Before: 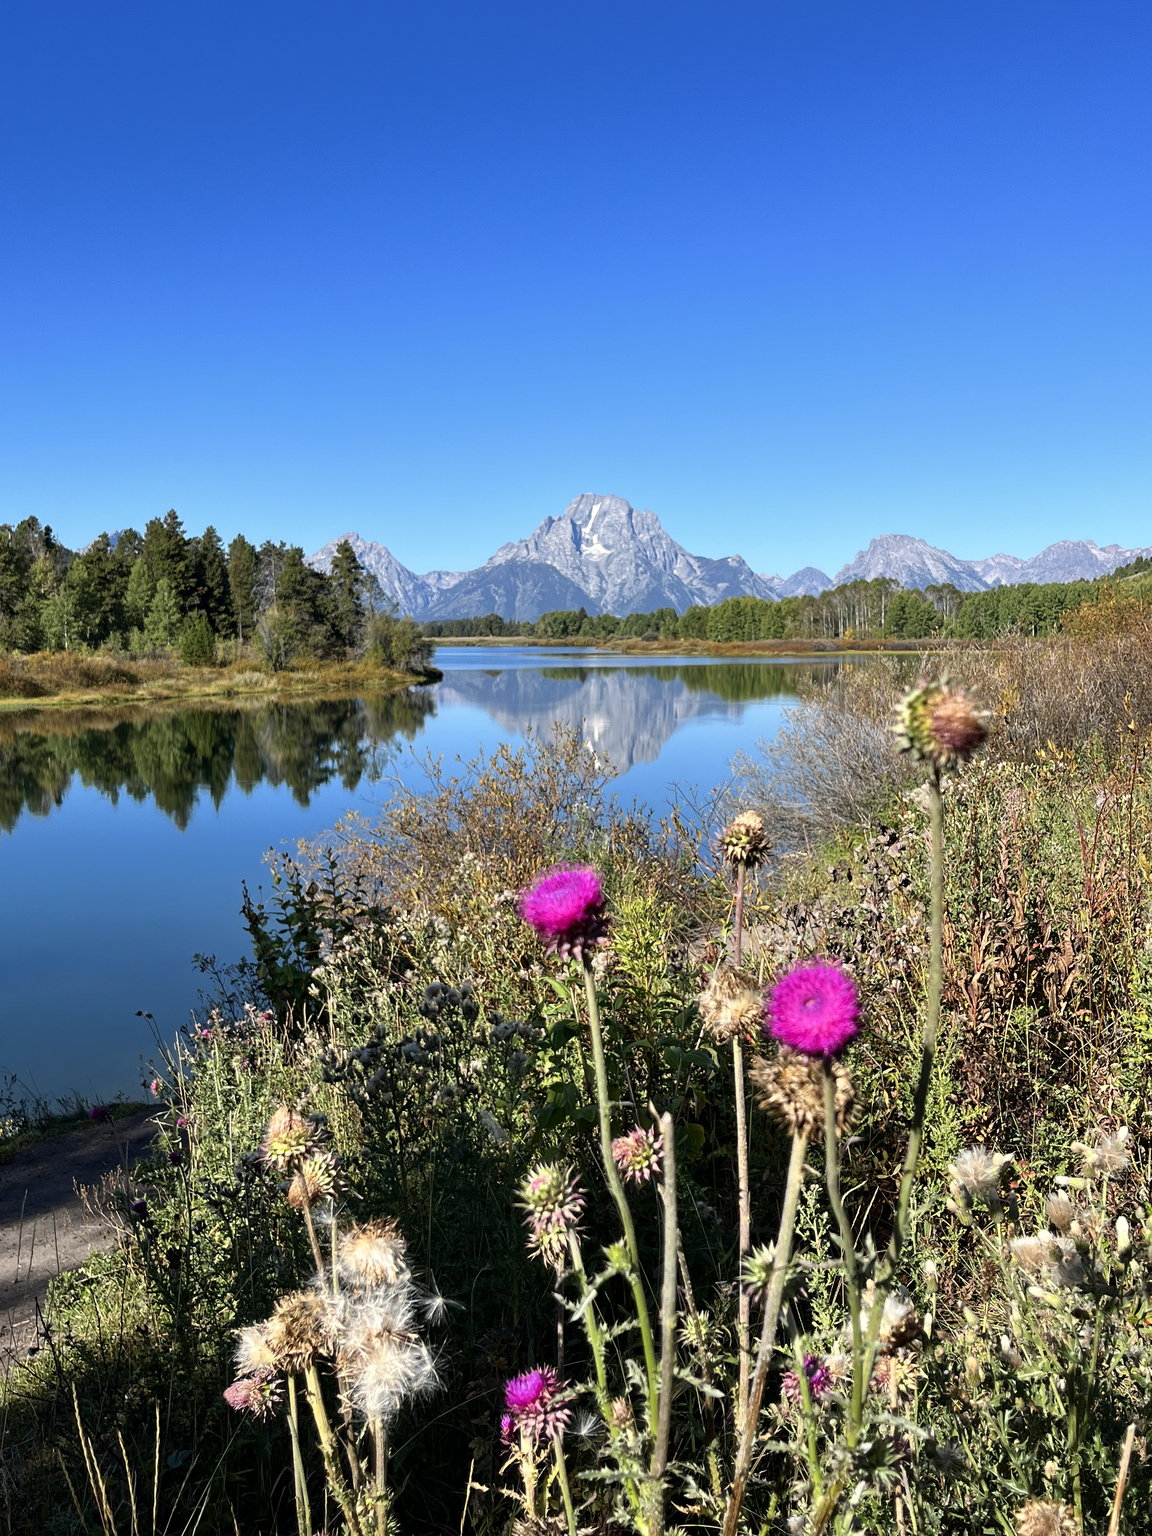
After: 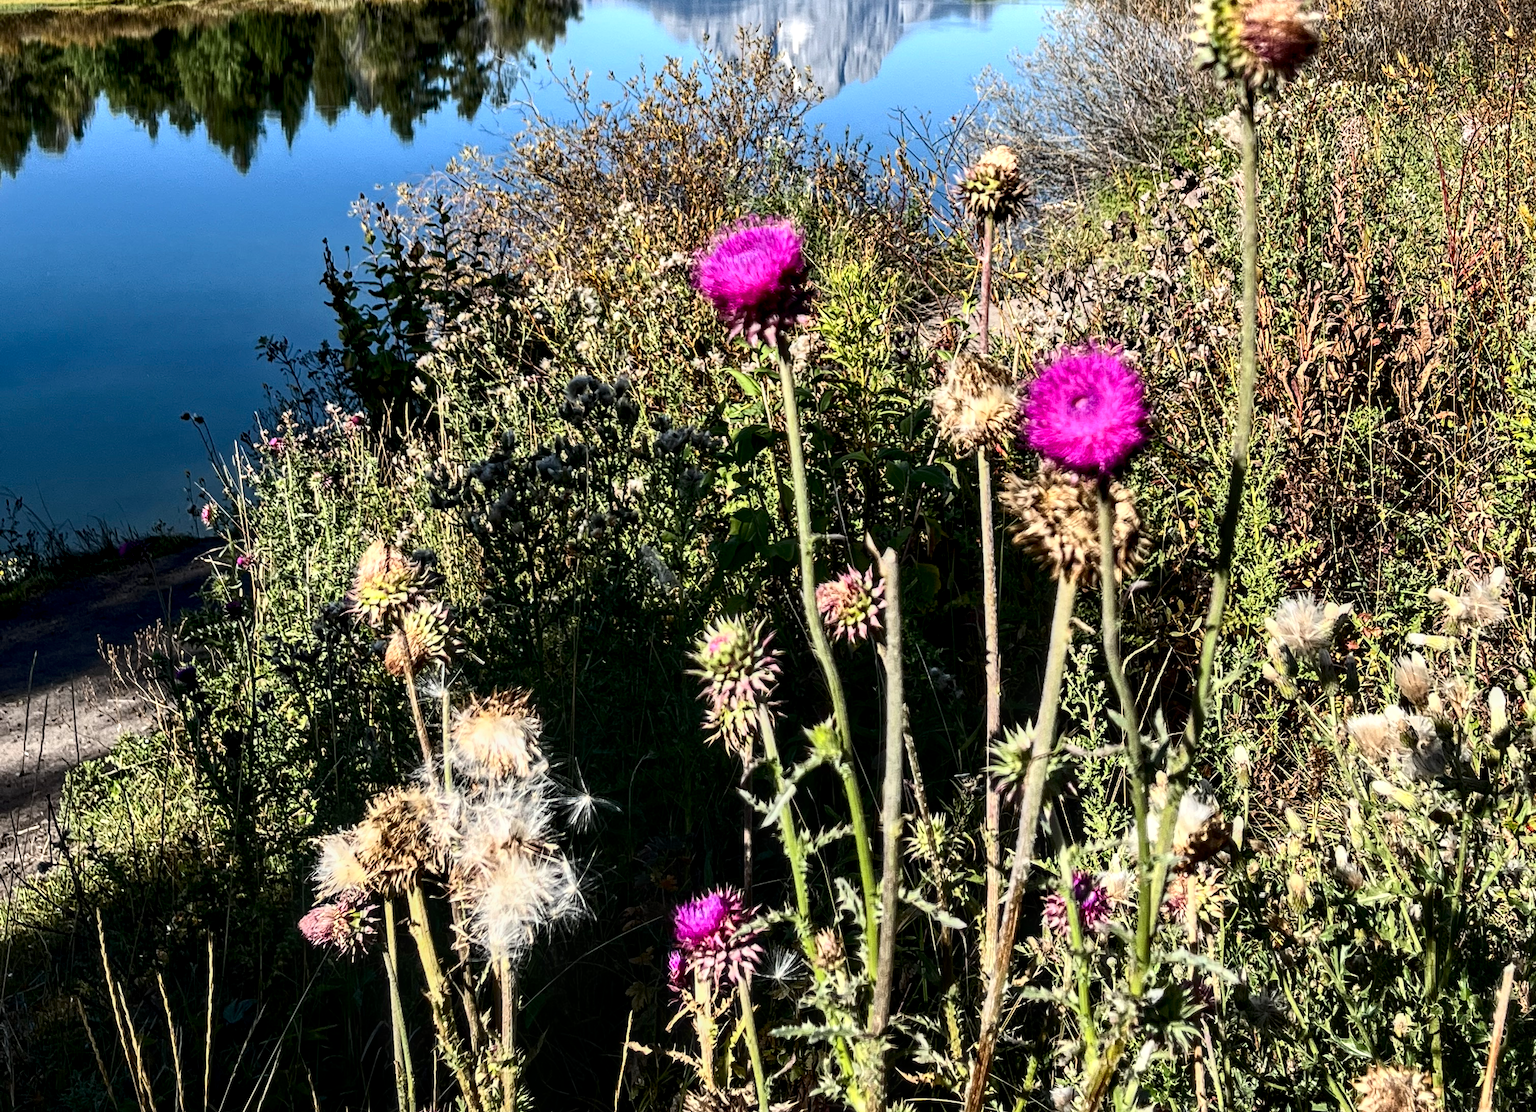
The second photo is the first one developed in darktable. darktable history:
crop and rotate: top 45.663%, right 0.009%
local contrast: detail 142%
contrast brightness saturation: contrast 0.295
